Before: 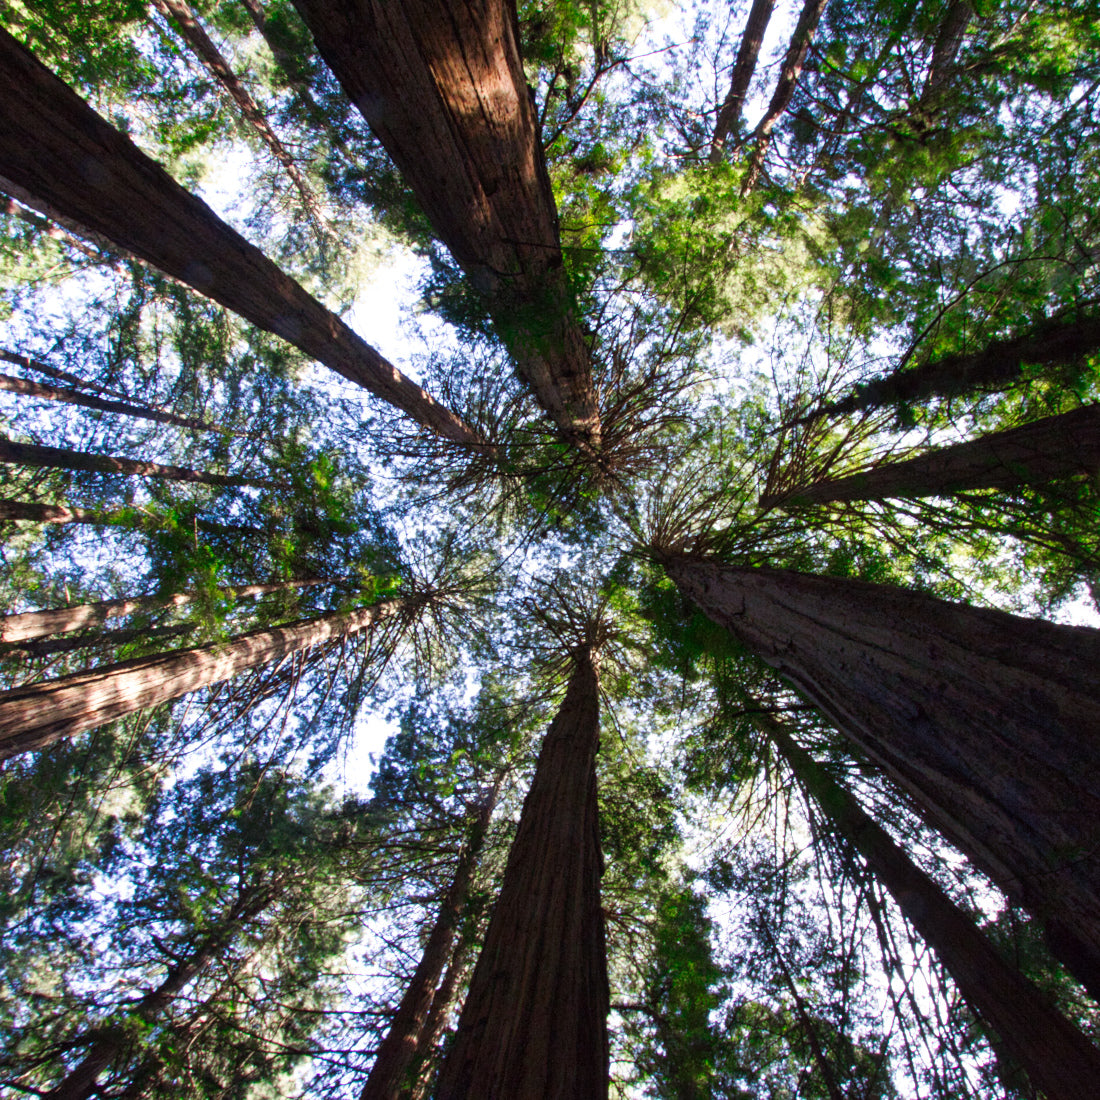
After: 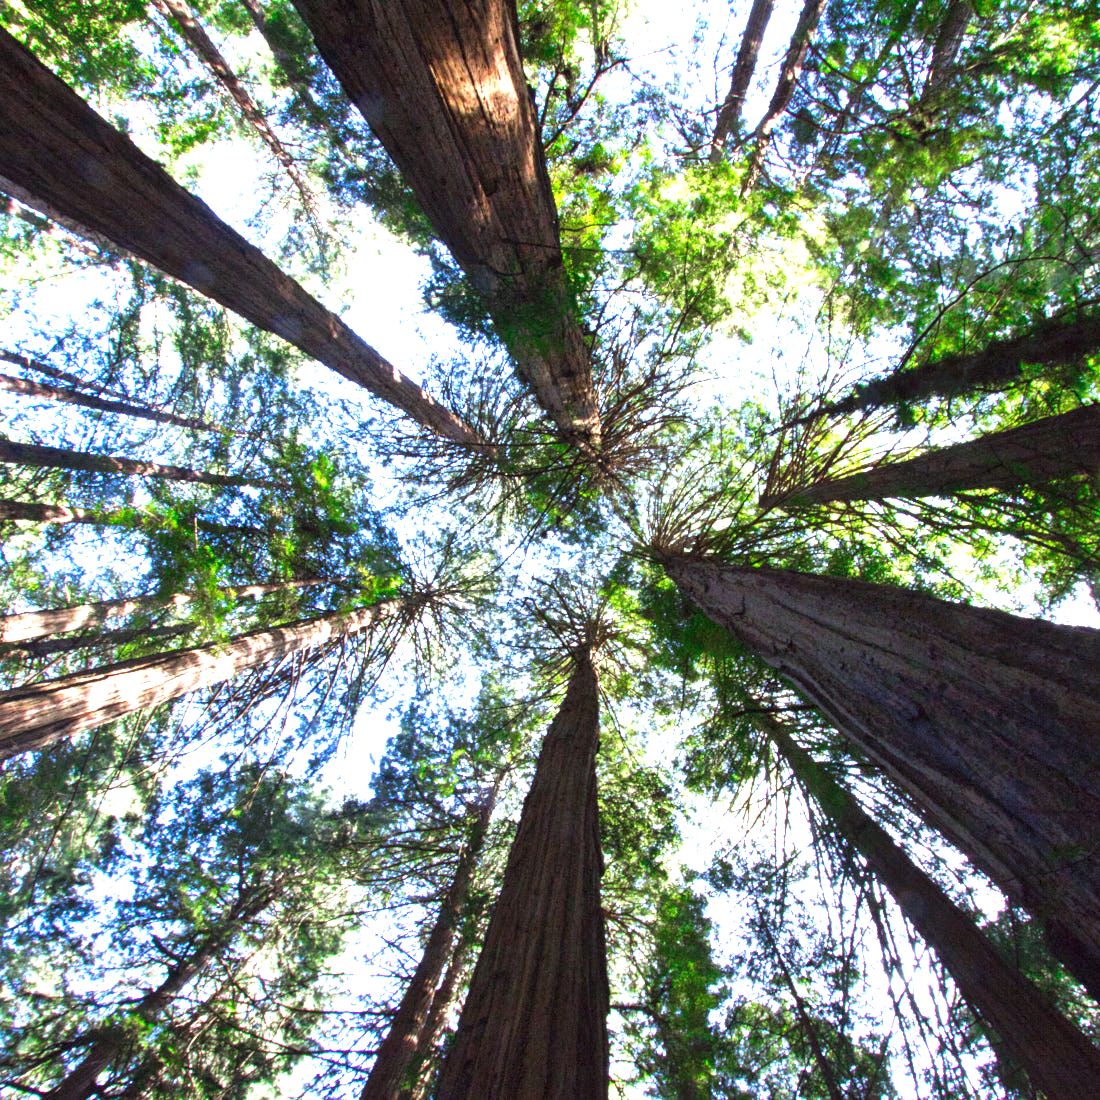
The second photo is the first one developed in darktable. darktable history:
white balance: red 0.925, blue 1.046
exposure: black level correction 0, exposure 1.388 EV, compensate exposure bias true, compensate highlight preservation false
